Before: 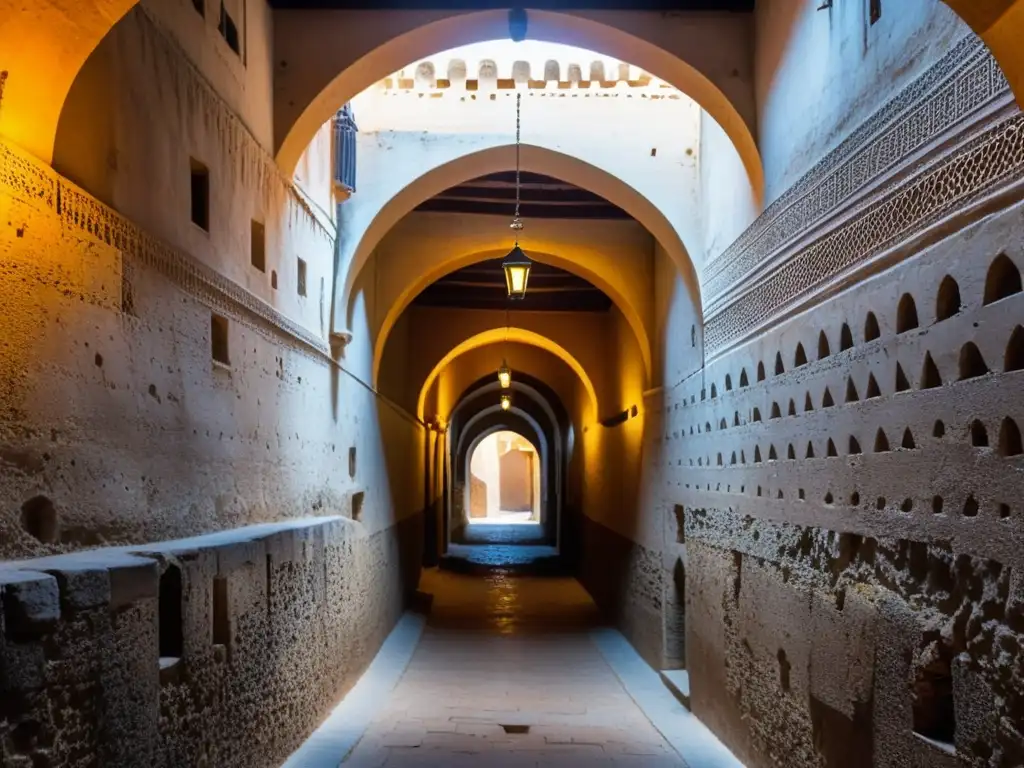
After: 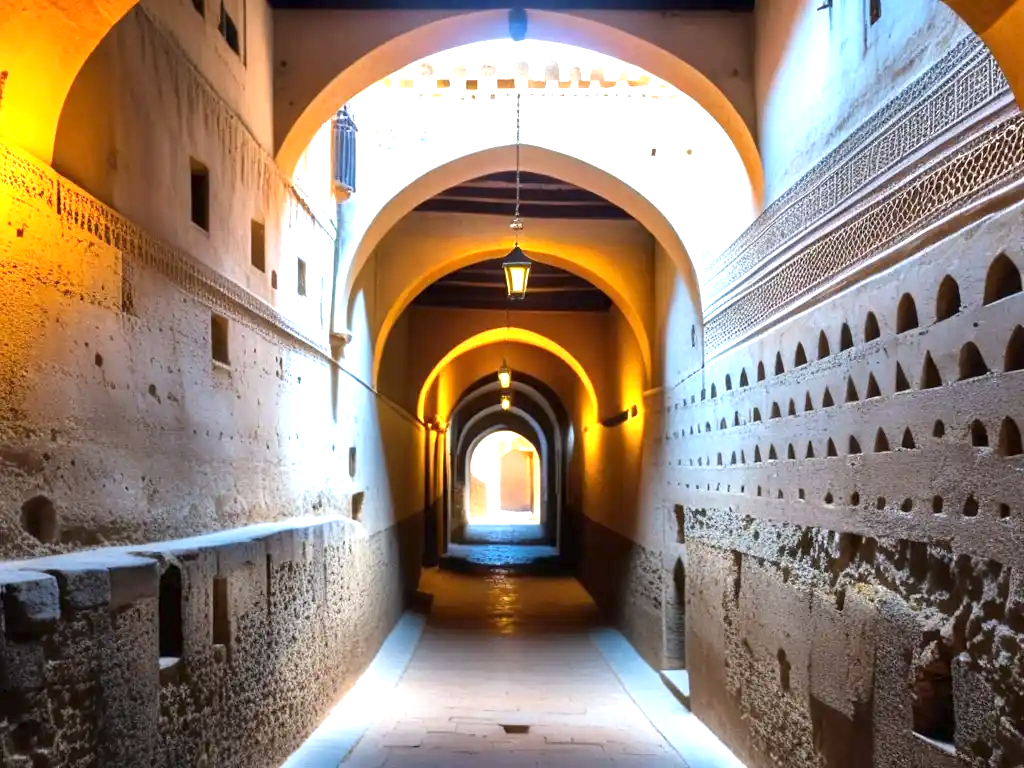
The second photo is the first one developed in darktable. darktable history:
exposure: exposure 1.151 EV, compensate highlight preservation false
